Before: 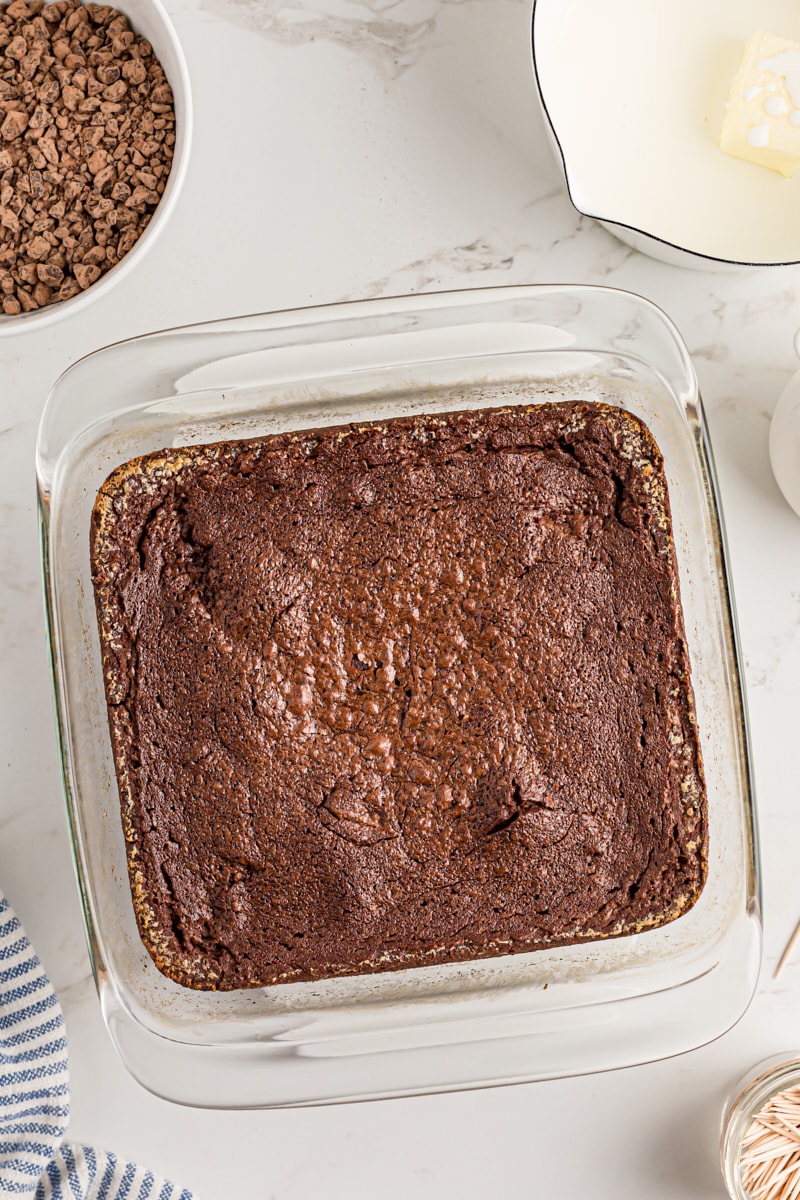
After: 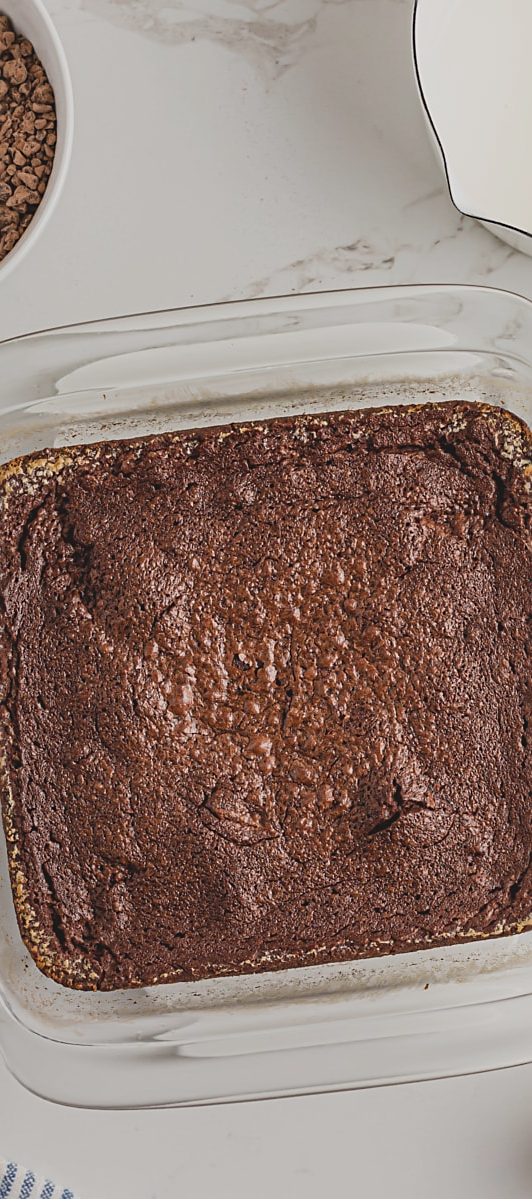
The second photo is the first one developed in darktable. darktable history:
sharpen: radius 1.855, amount 0.397, threshold 1.705
crop and rotate: left 15.056%, right 18.346%
exposure: black level correction -0.015, exposure -0.52 EV, compensate highlight preservation false
color correction: highlights a* 0.012, highlights b* -0.296
